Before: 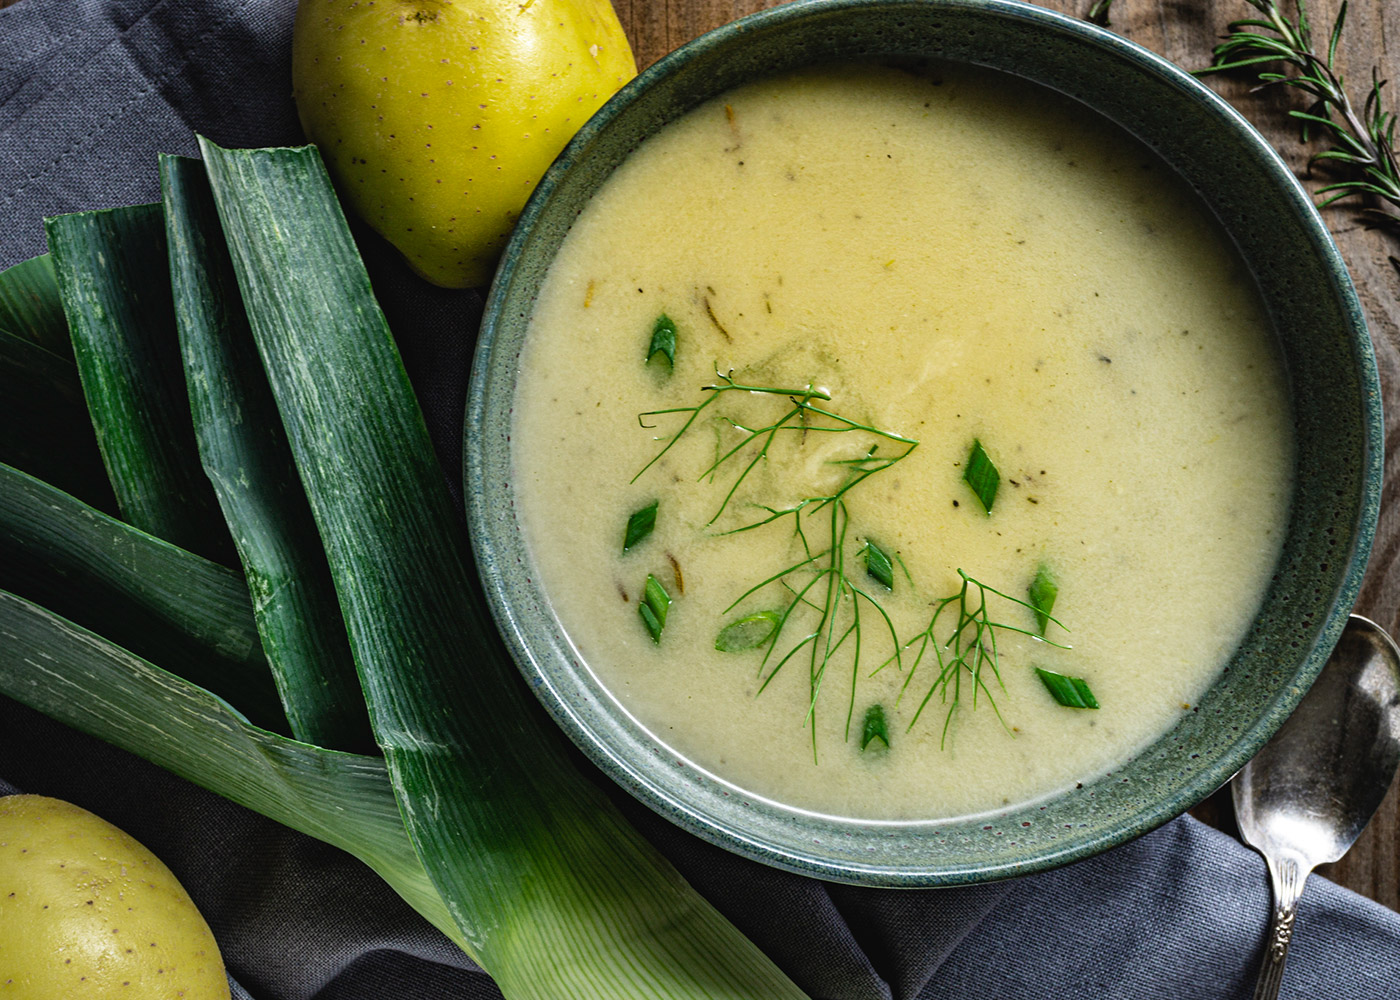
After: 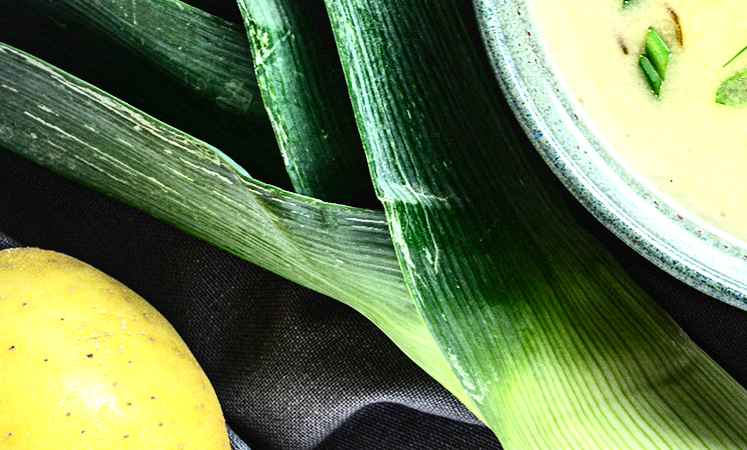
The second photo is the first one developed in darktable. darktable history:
crop and rotate: top 54.778%, right 46.61%, bottom 0.159%
exposure: black level correction 0, exposure 1.3 EV, compensate highlight preservation false
contrast brightness saturation: contrast 0.28
local contrast: mode bilateral grid, contrast 20, coarseness 50, detail 132%, midtone range 0.2
